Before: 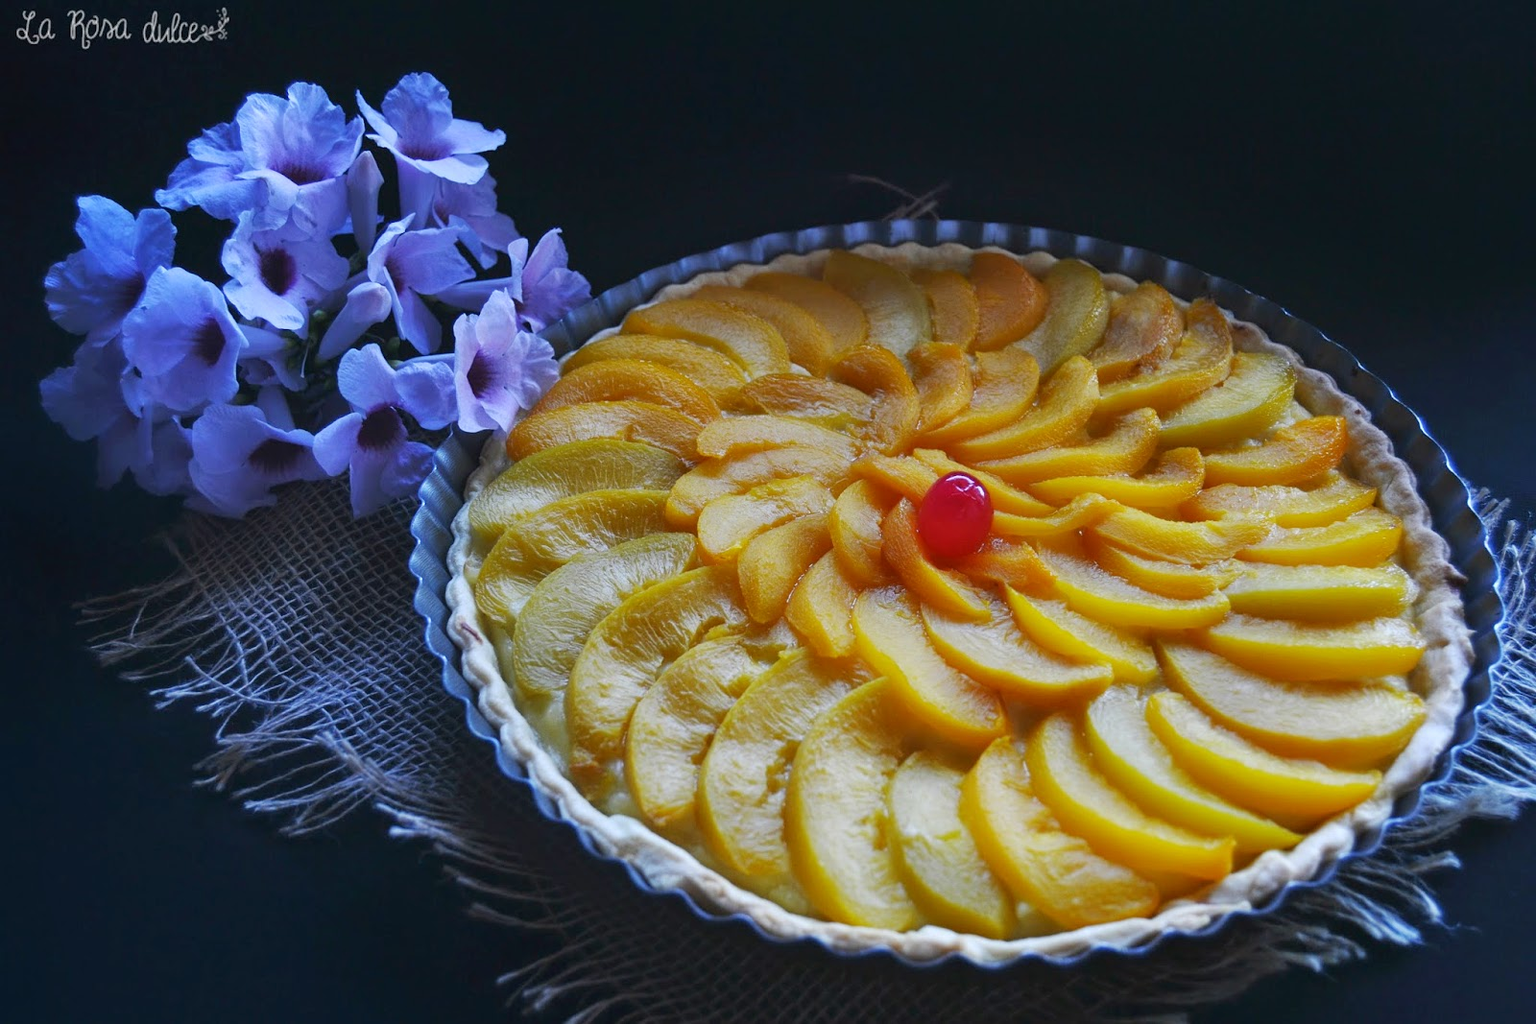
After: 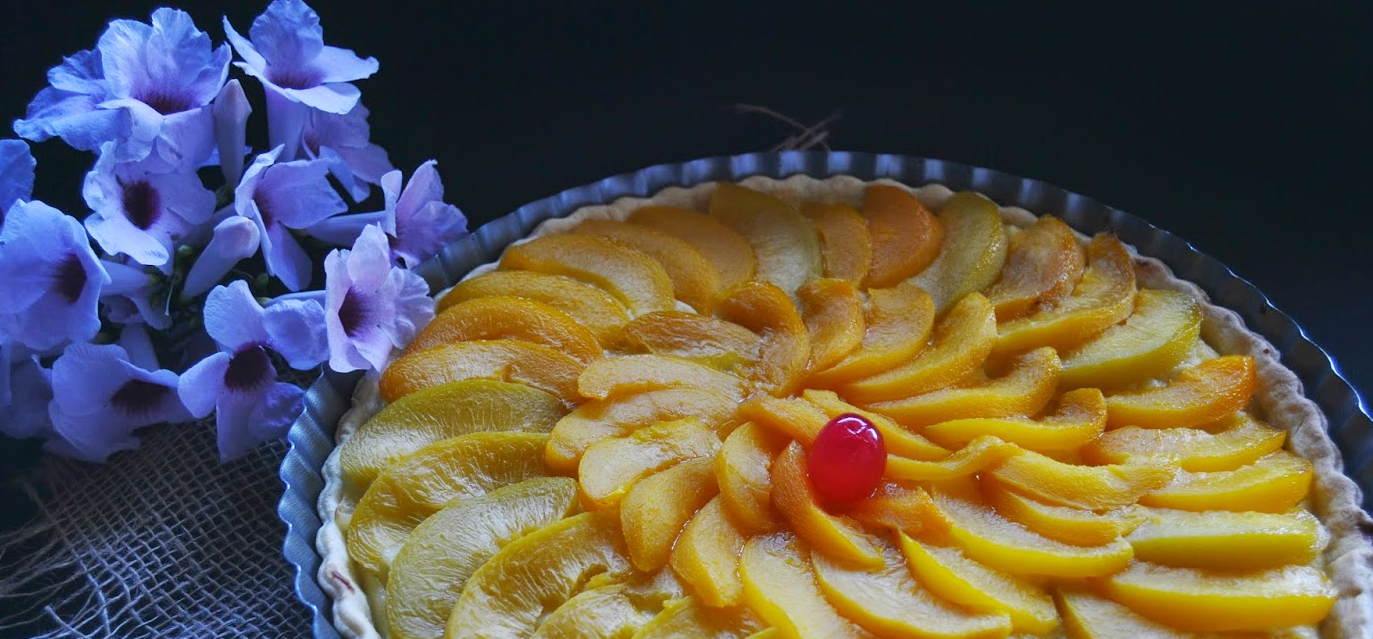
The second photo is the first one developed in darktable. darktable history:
crop and rotate: left 9.26%, top 7.348%, right 4.921%, bottom 32.688%
